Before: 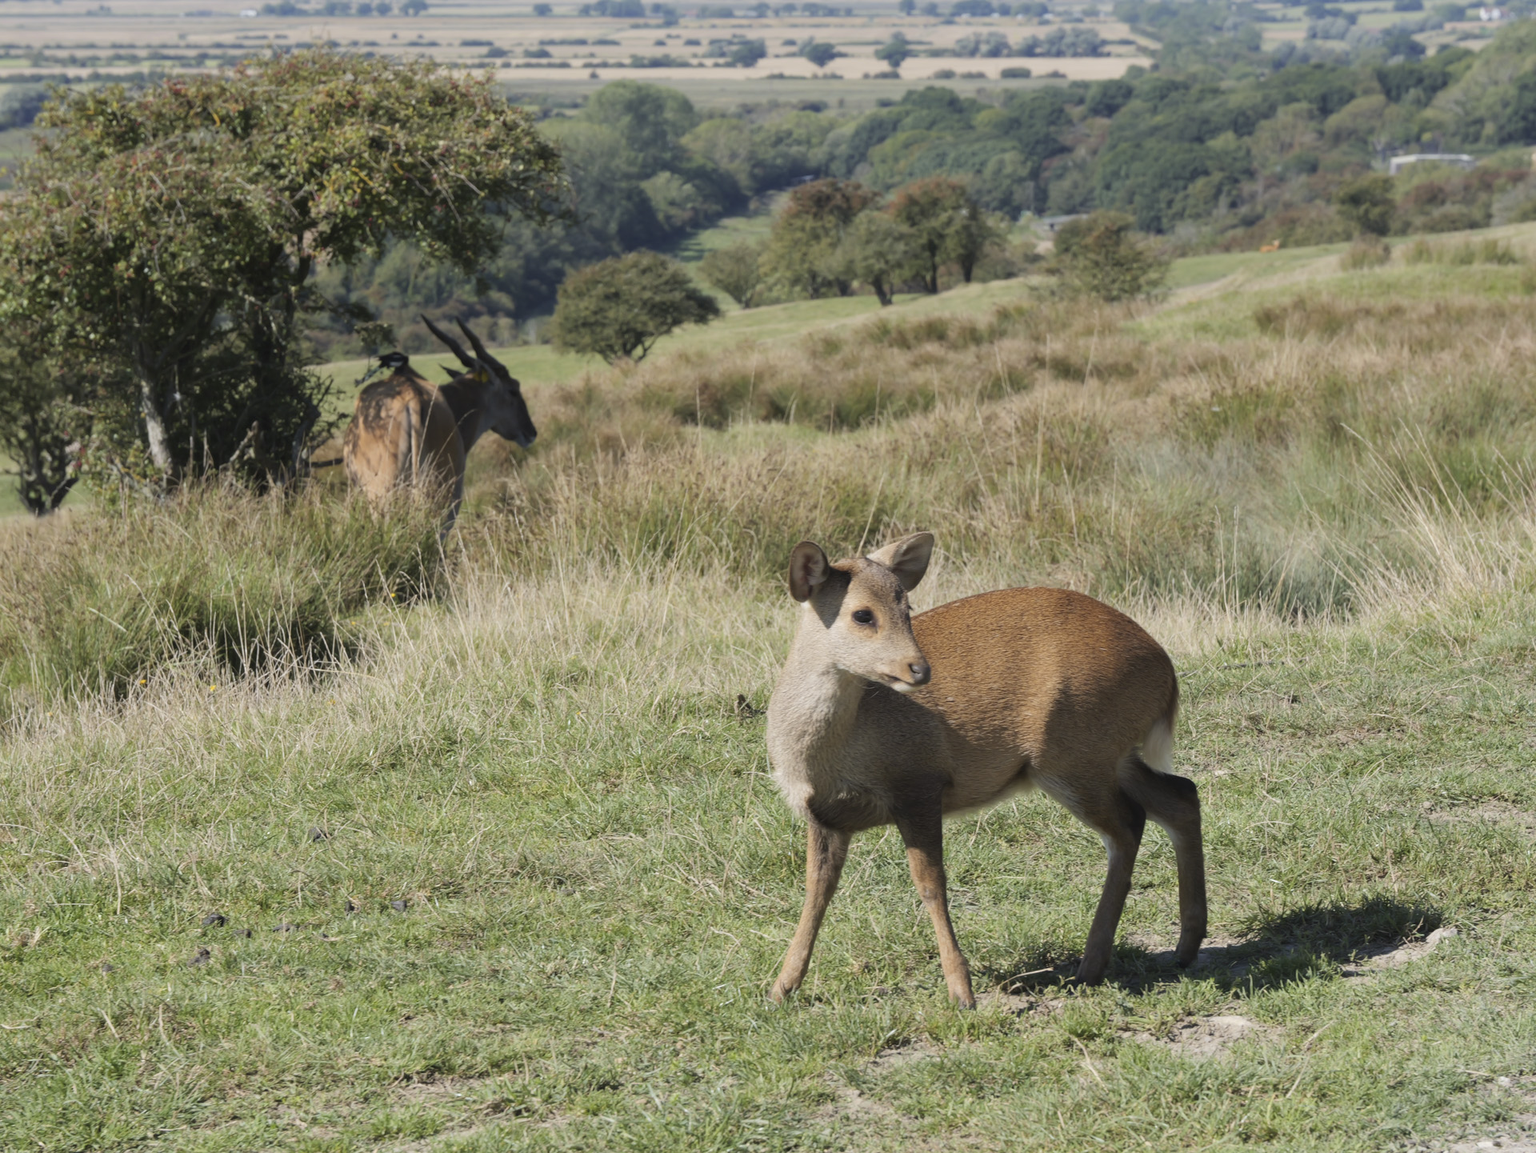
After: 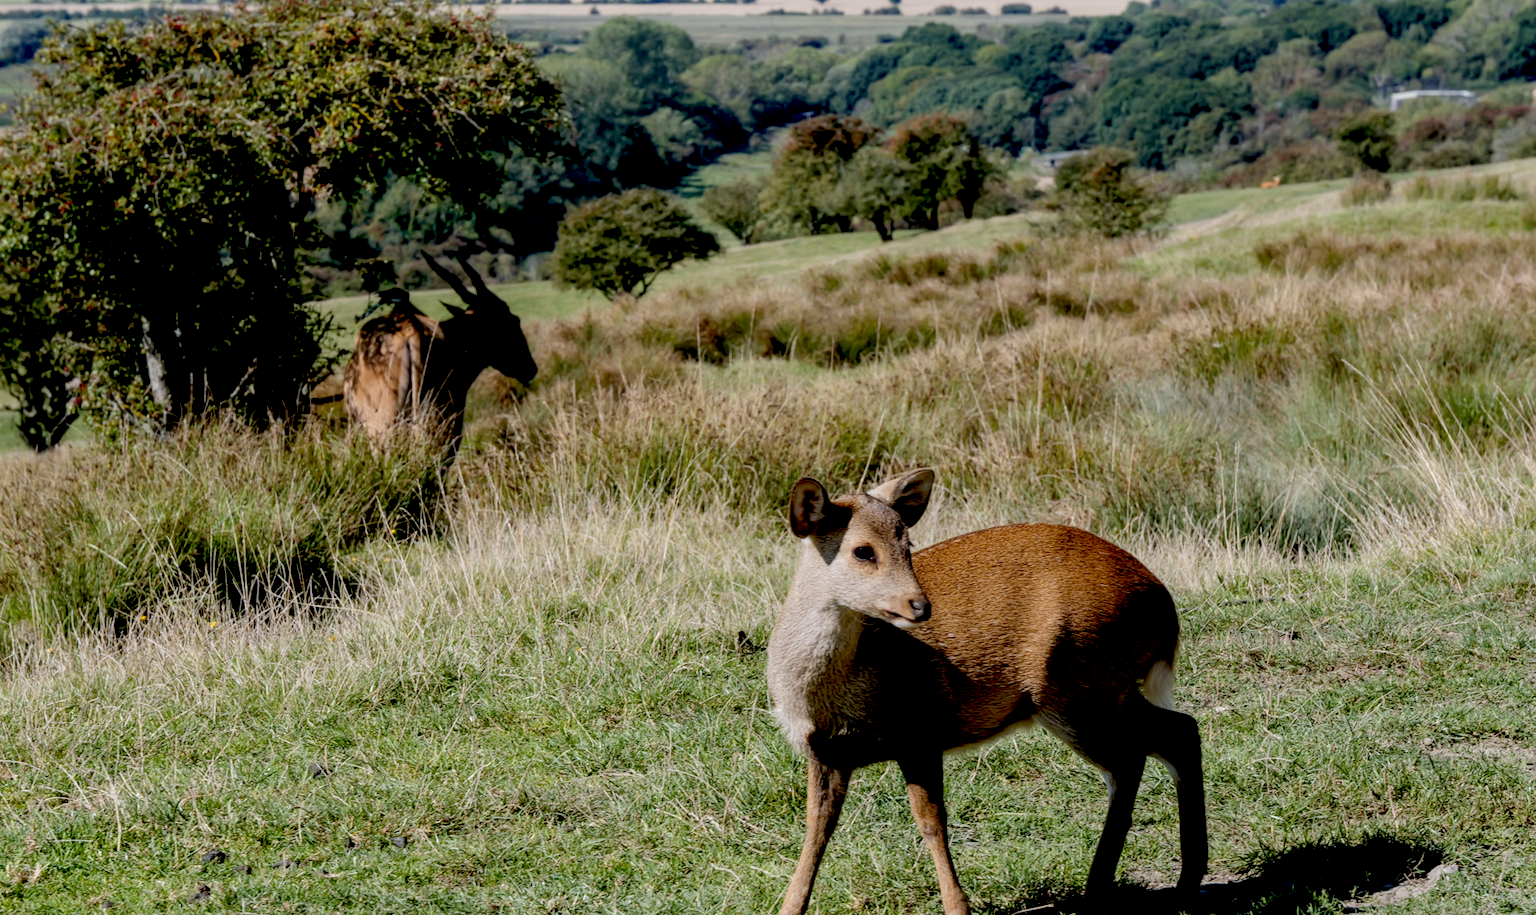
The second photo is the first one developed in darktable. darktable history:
exposure: black level correction 0.056, exposure -0.039 EV, compensate highlight preservation false
color correction: highlights a* -0.137, highlights b* -5.91, shadows a* -0.137, shadows b* -0.137
local contrast: detail 130%
crop and rotate: top 5.667%, bottom 14.937%
